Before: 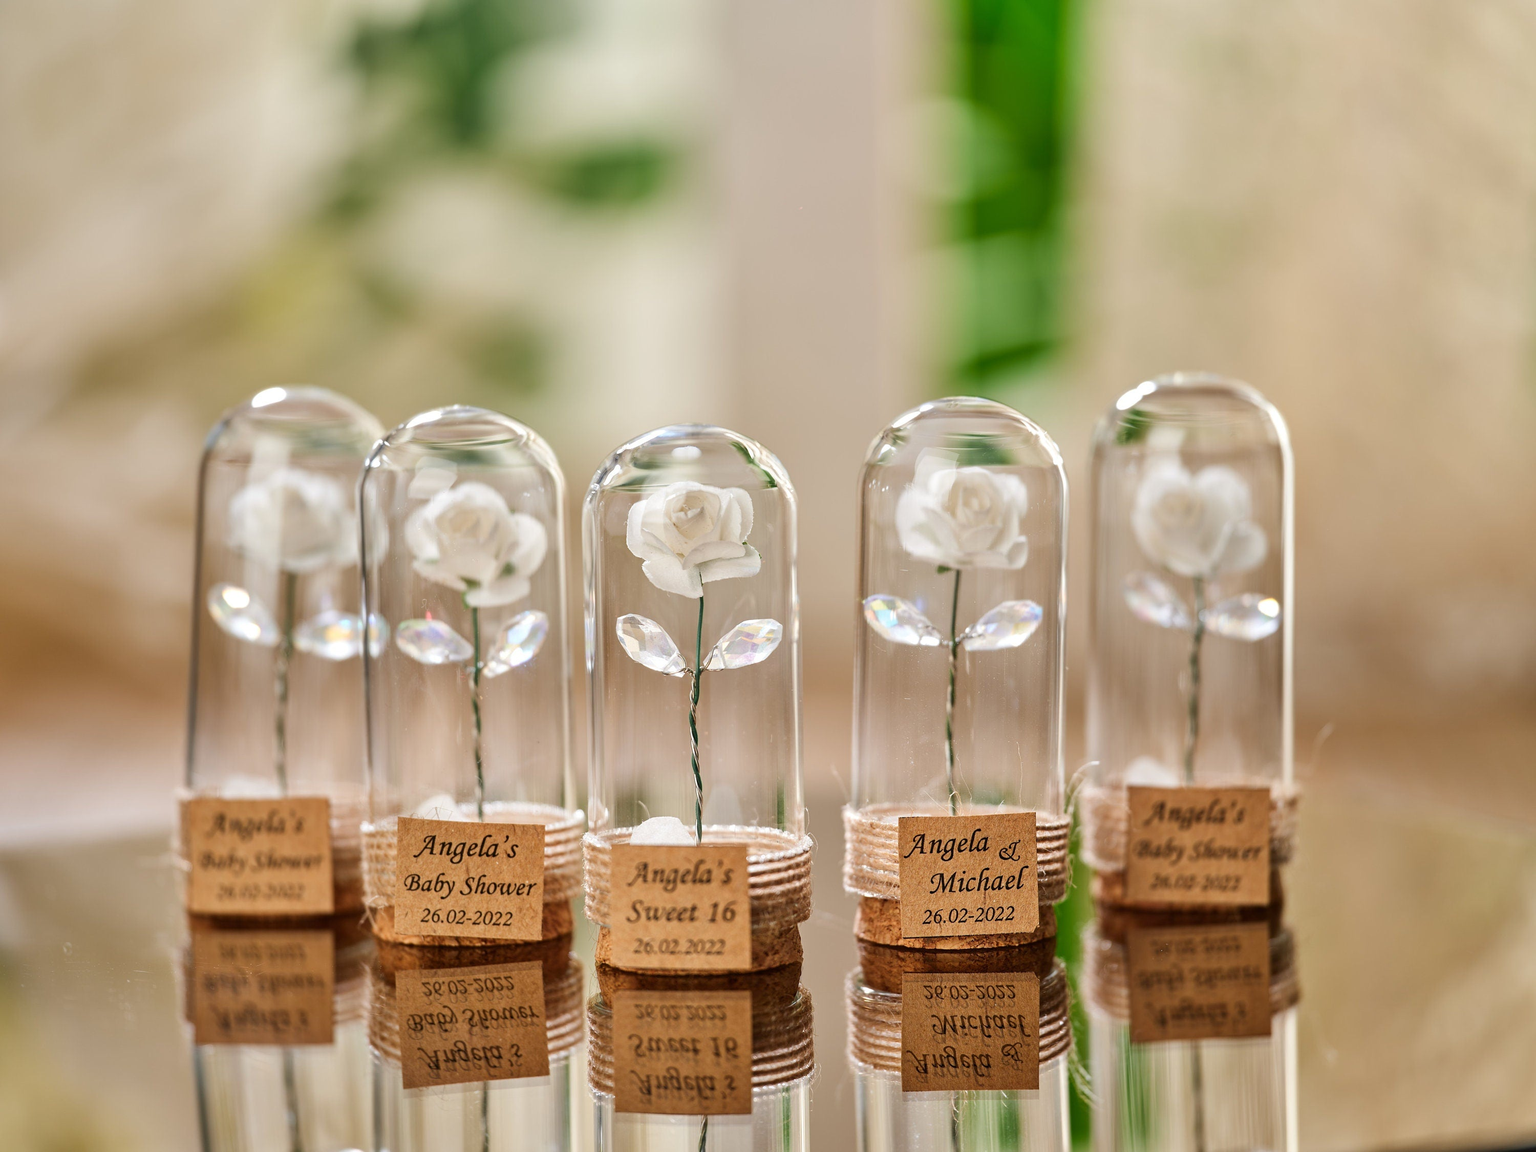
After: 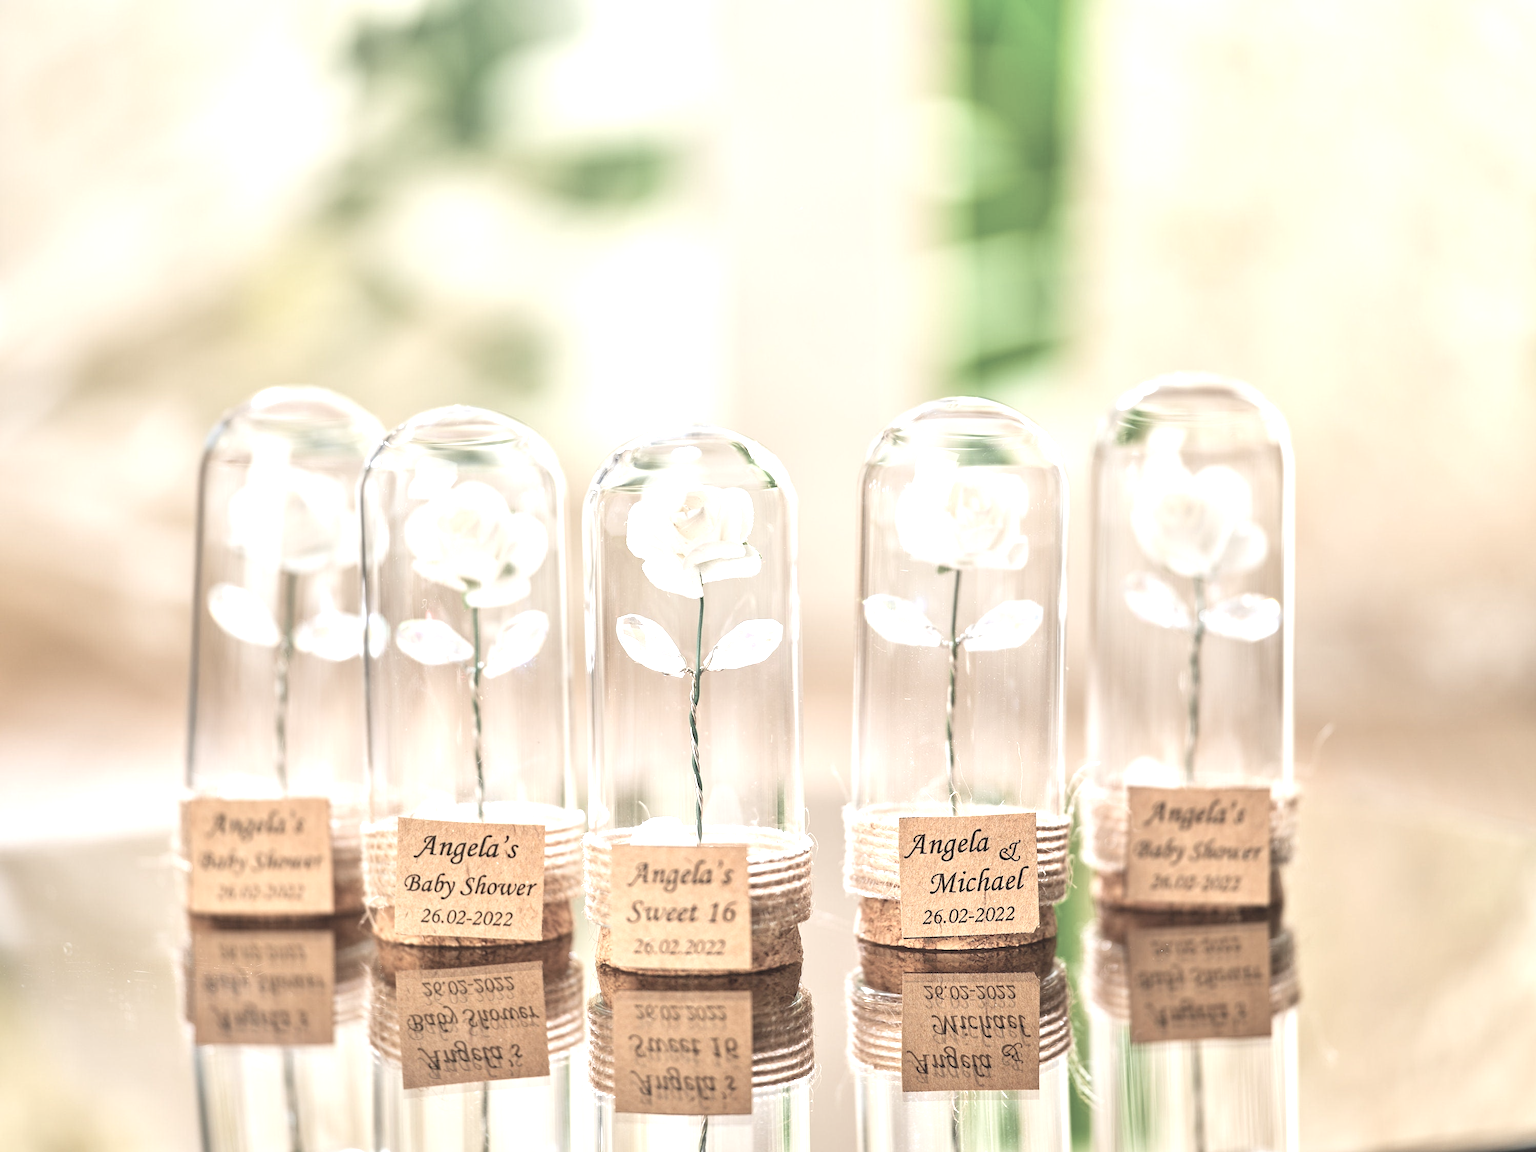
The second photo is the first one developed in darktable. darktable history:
contrast brightness saturation: brightness 0.184, saturation -0.487
exposure: black level correction -0.002, exposure 1.111 EV, compensate highlight preservation false
